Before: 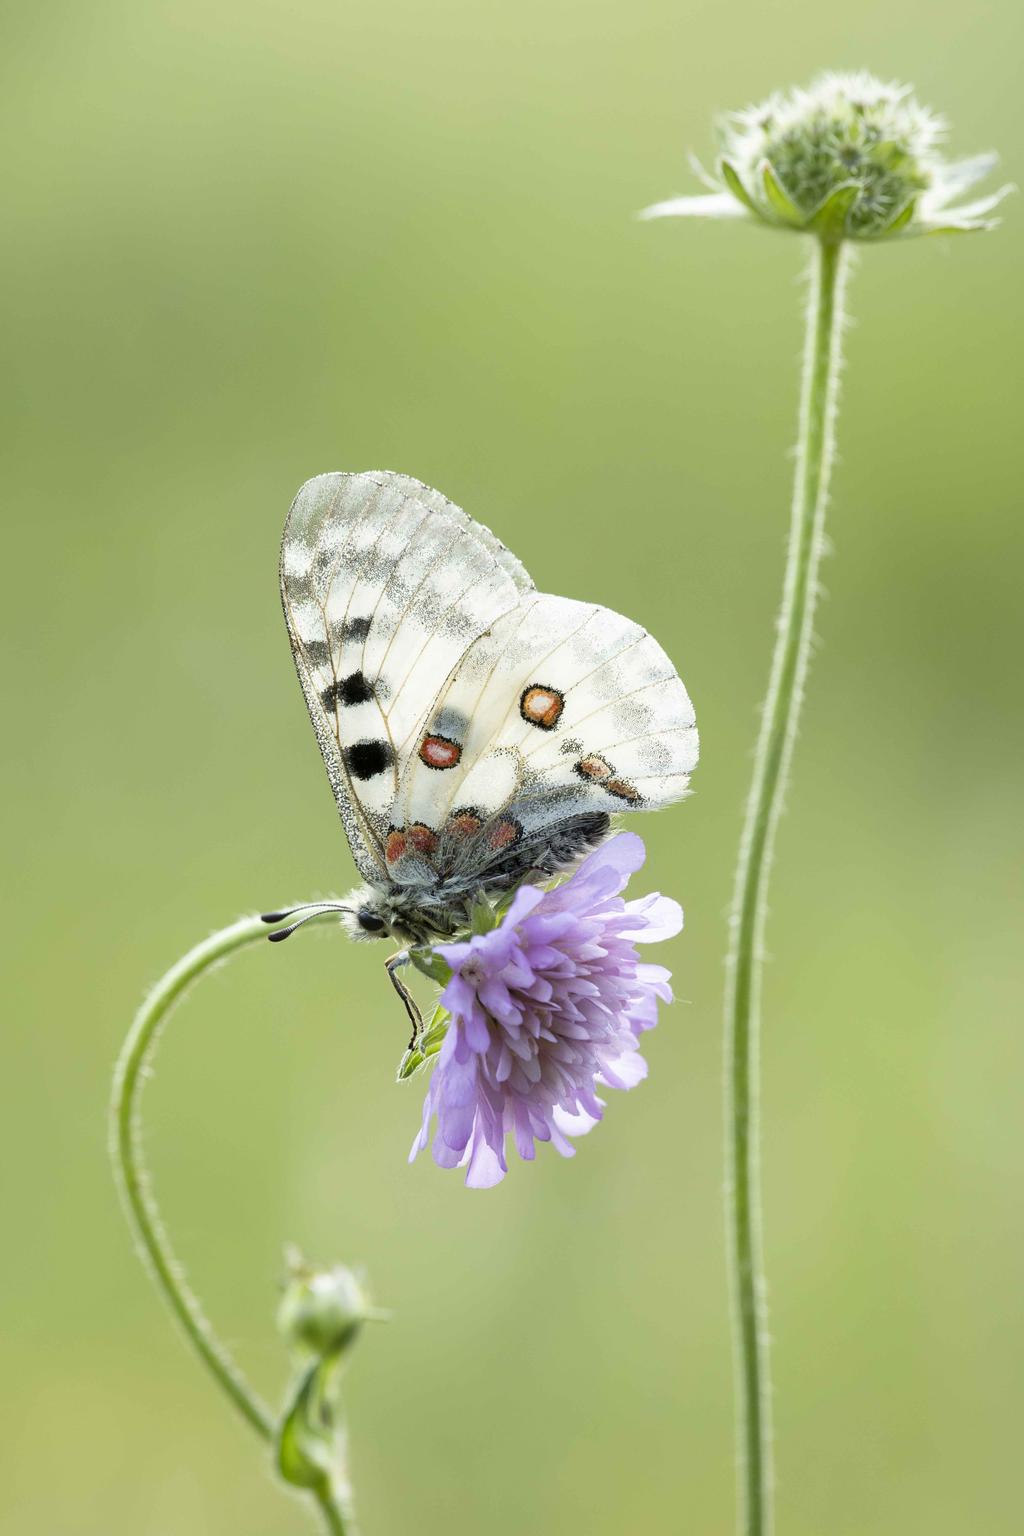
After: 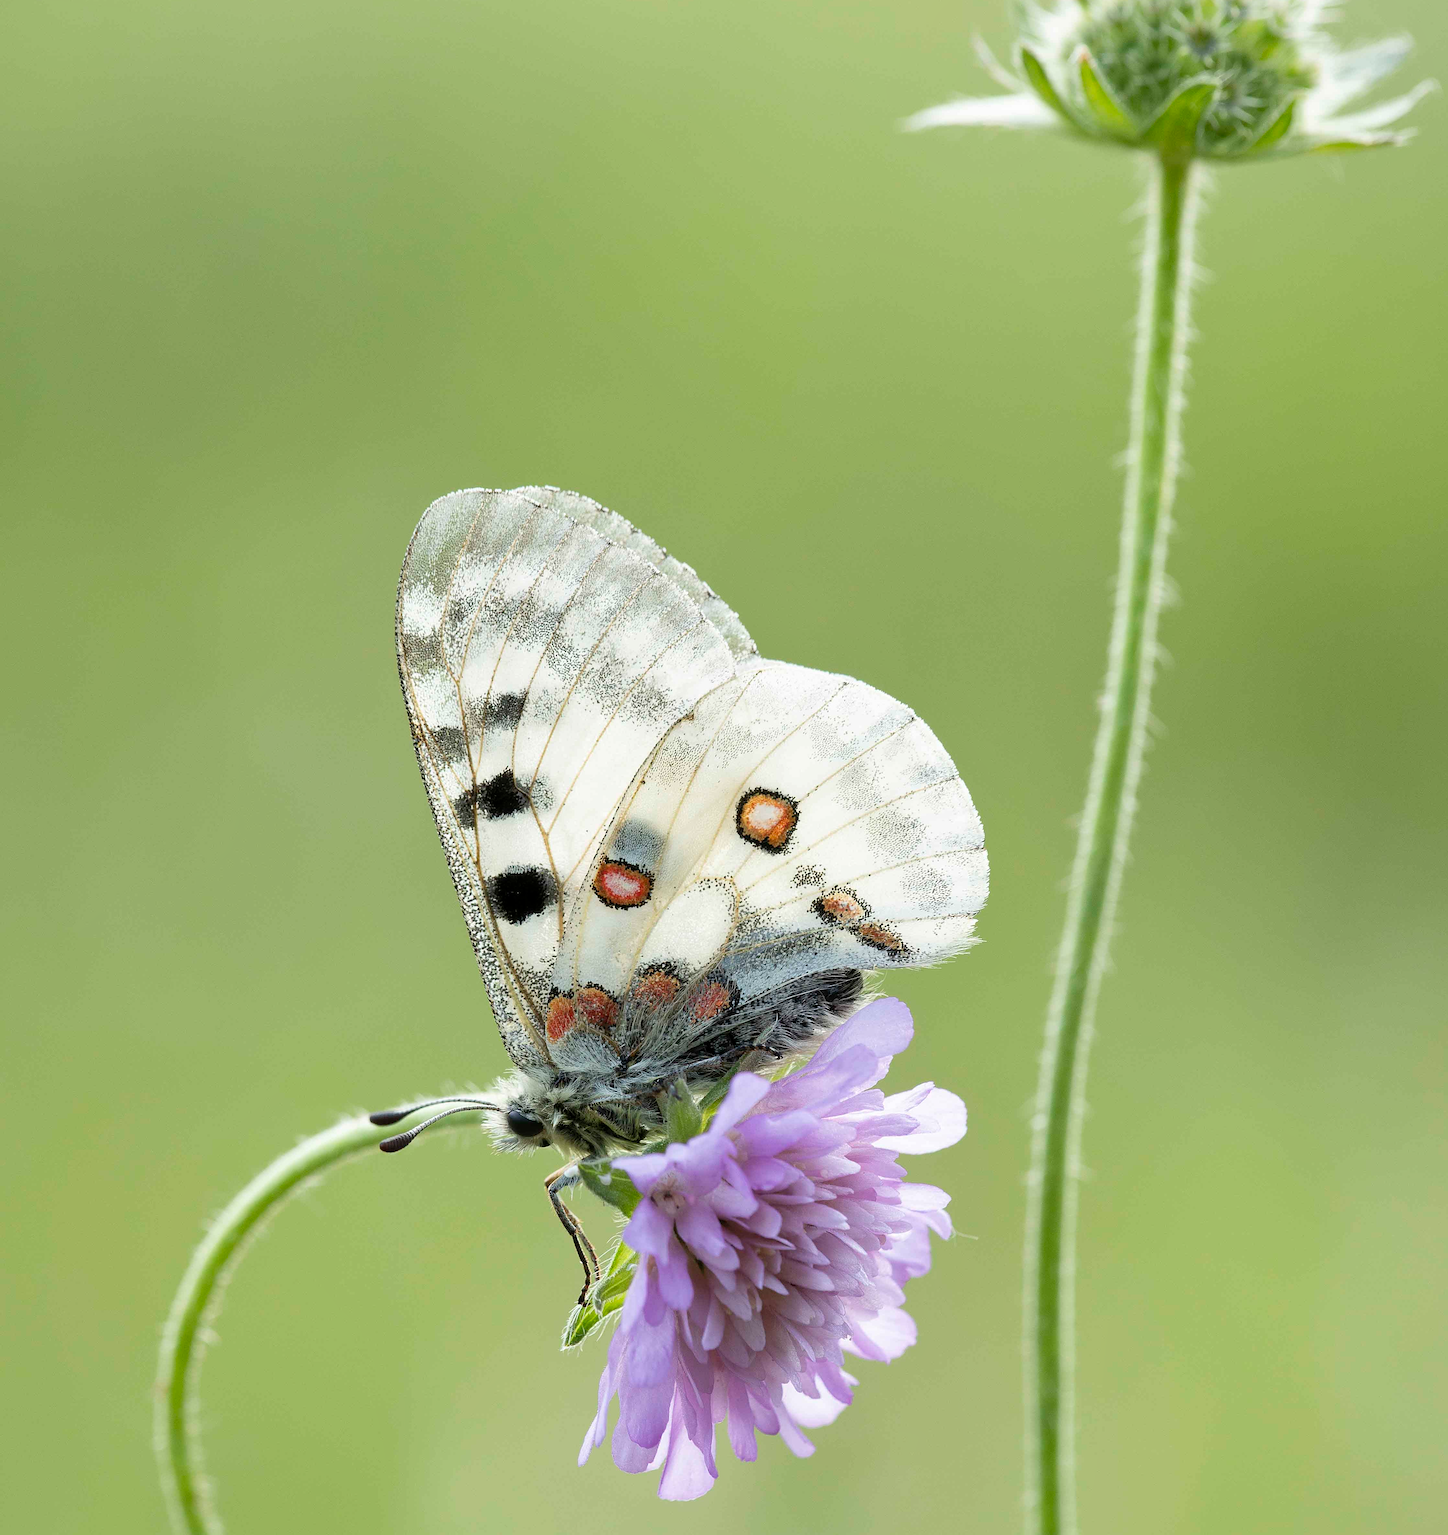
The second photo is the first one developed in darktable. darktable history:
shadows and highlights: shadows 25, highlights -25
sharpen: on, module defaults
crop and rotate: top 8.293%, bottom 20.996%
